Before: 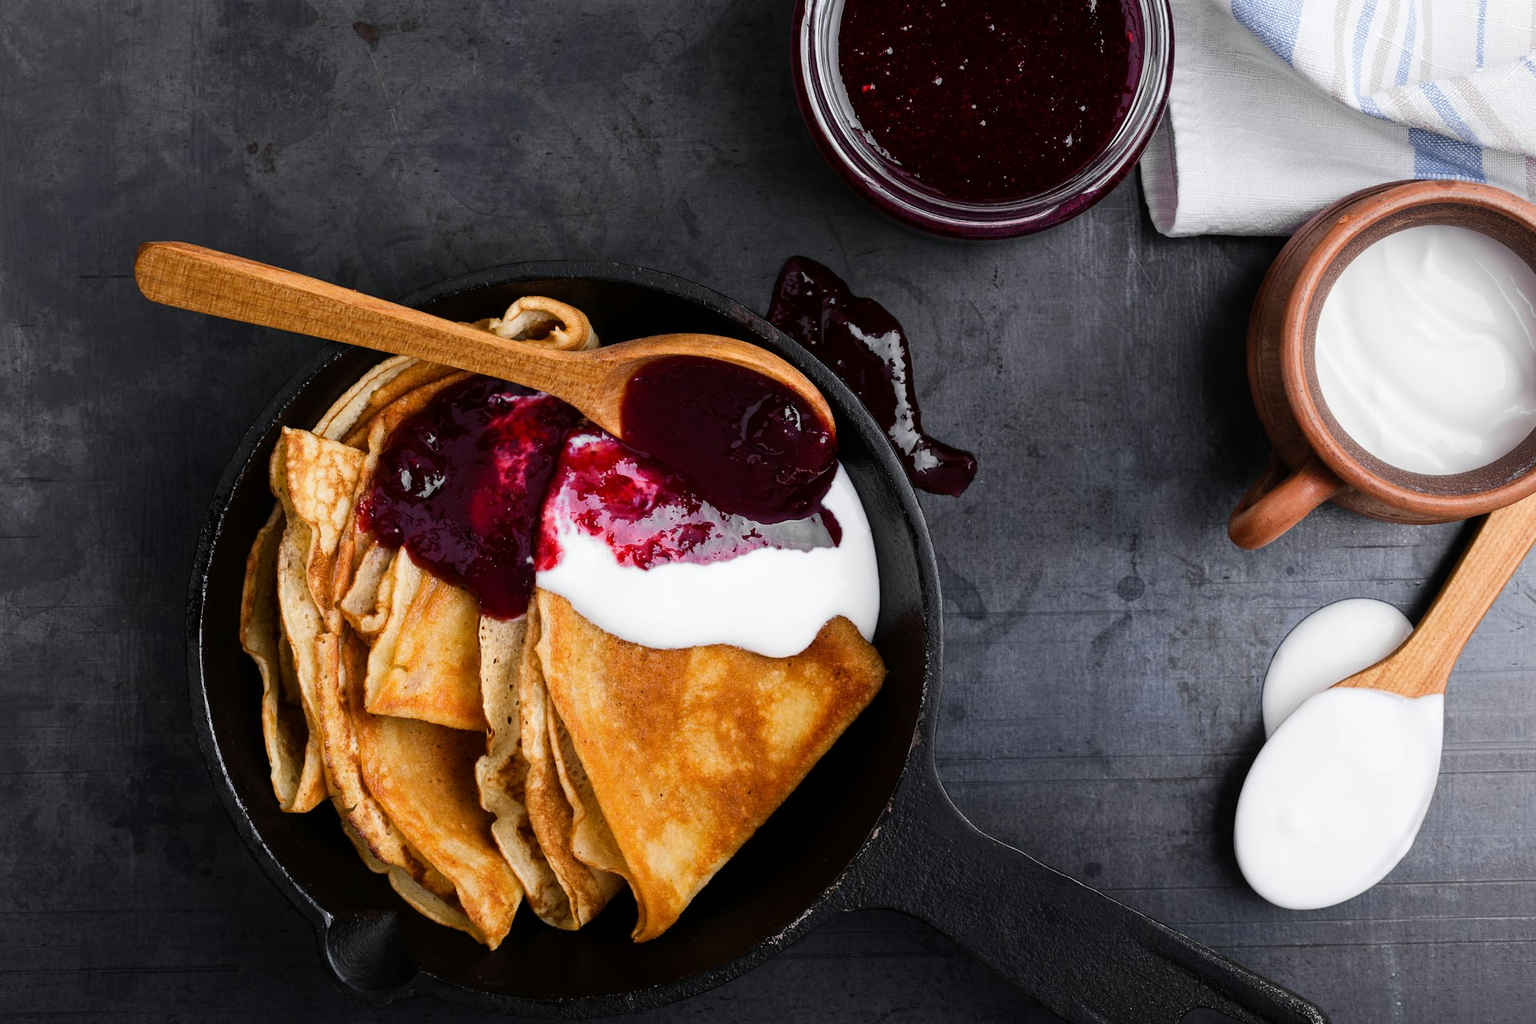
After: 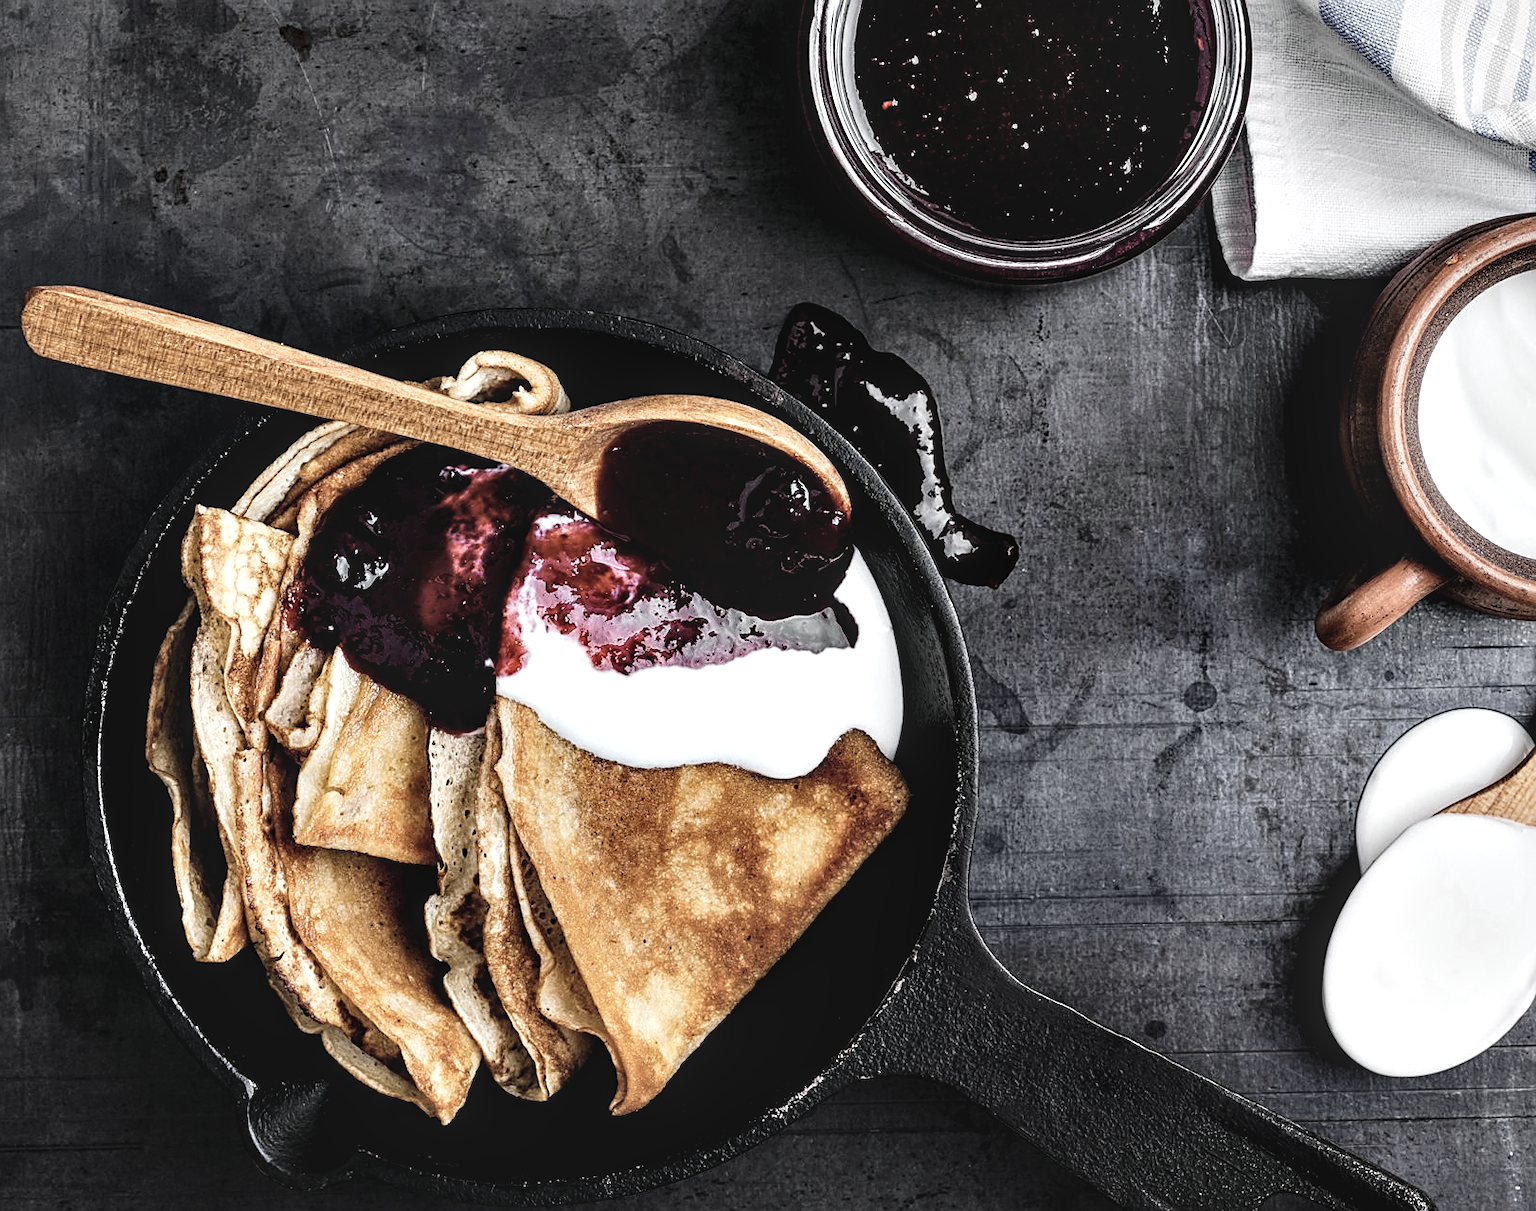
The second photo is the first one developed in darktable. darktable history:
crop: left 7.628%, right 7.86%
tone curve: curves: ch0 [(0, 0.036) (0.119, 0.115) (0.466, 0.498) (0.715, 0.767) (0.817, 0.865) (1, 0.998)]; ch1 [(0, 0) (0.377, 0.424) (0.442, 0.491) (0.487, 0.502) (0.514, 0.512) (0.536, 0.577) (0.66, 0.724) (1, 1)]; ch2 [(0, 0) (0.38, 0.405) (0.463, 0.443) (0.492, 0.486) (0.526, 0.541) (0.578, 0.598) (1, 1)], preserve colors none
sharpen: on, module defaults
color correction: highlights b* -0.031, saturation 0.489
shadows and highlights: shadows 31.06, highlights 0.023, soften with gaussian
contrast equalizer: y [[0.6 ×6], [0.55 ×6], [0 ×6], [0 ×6], [0 ×6]]
local contrast: on, module defaults
